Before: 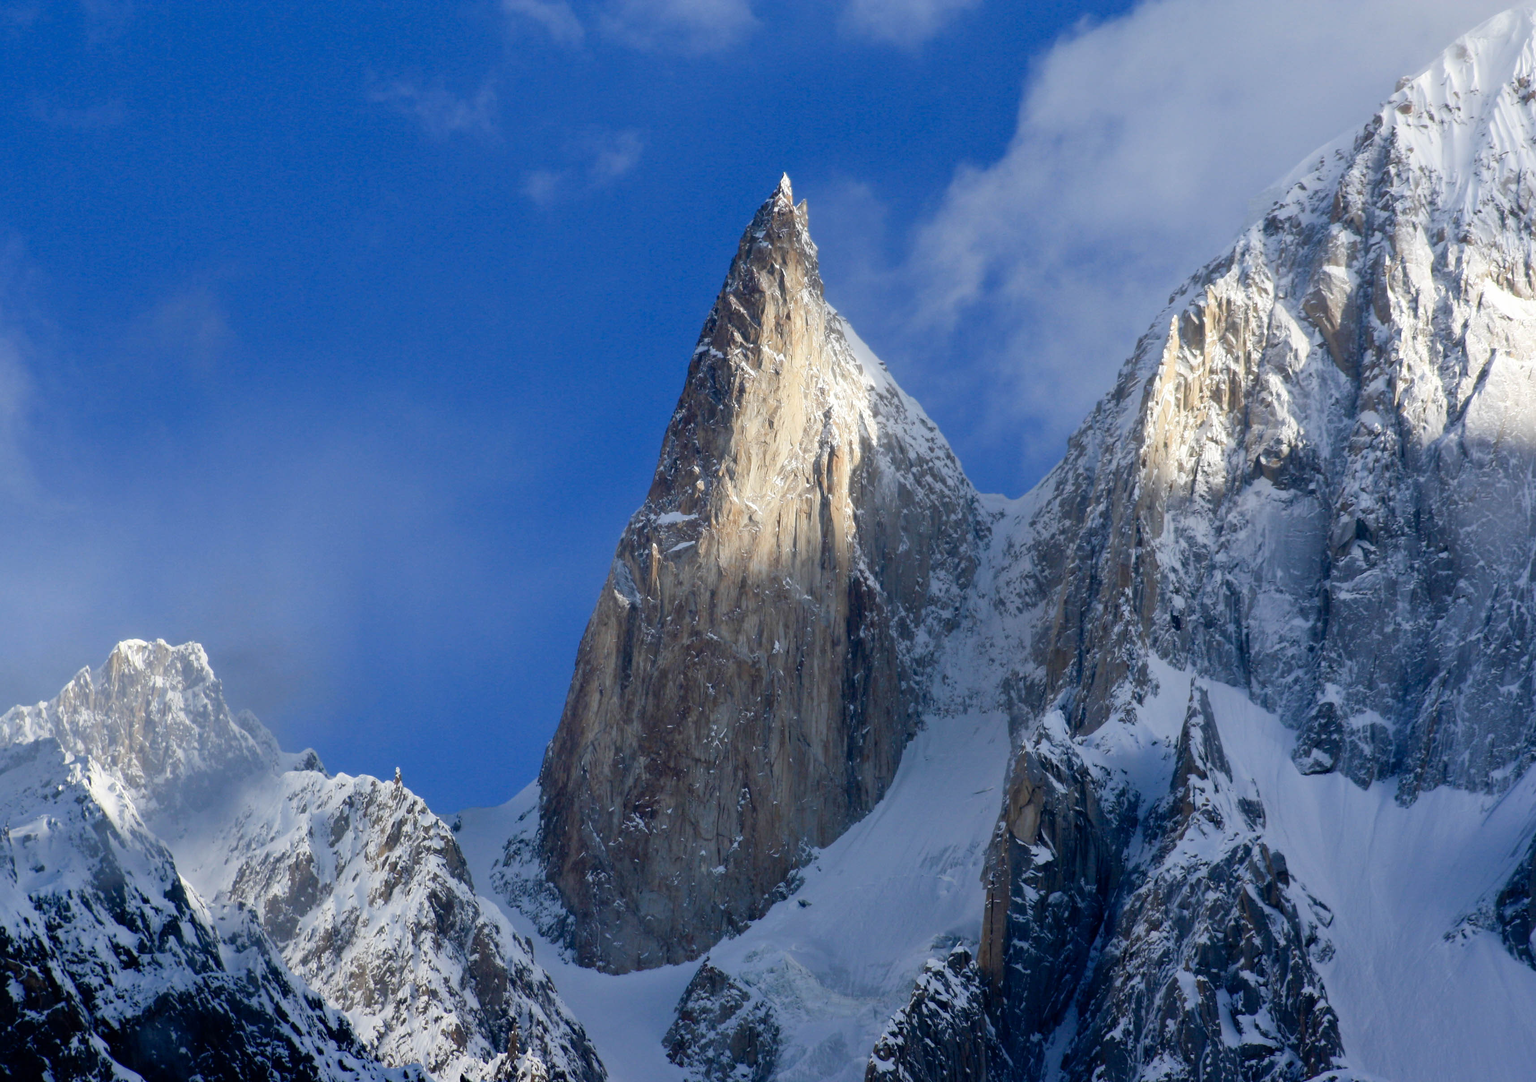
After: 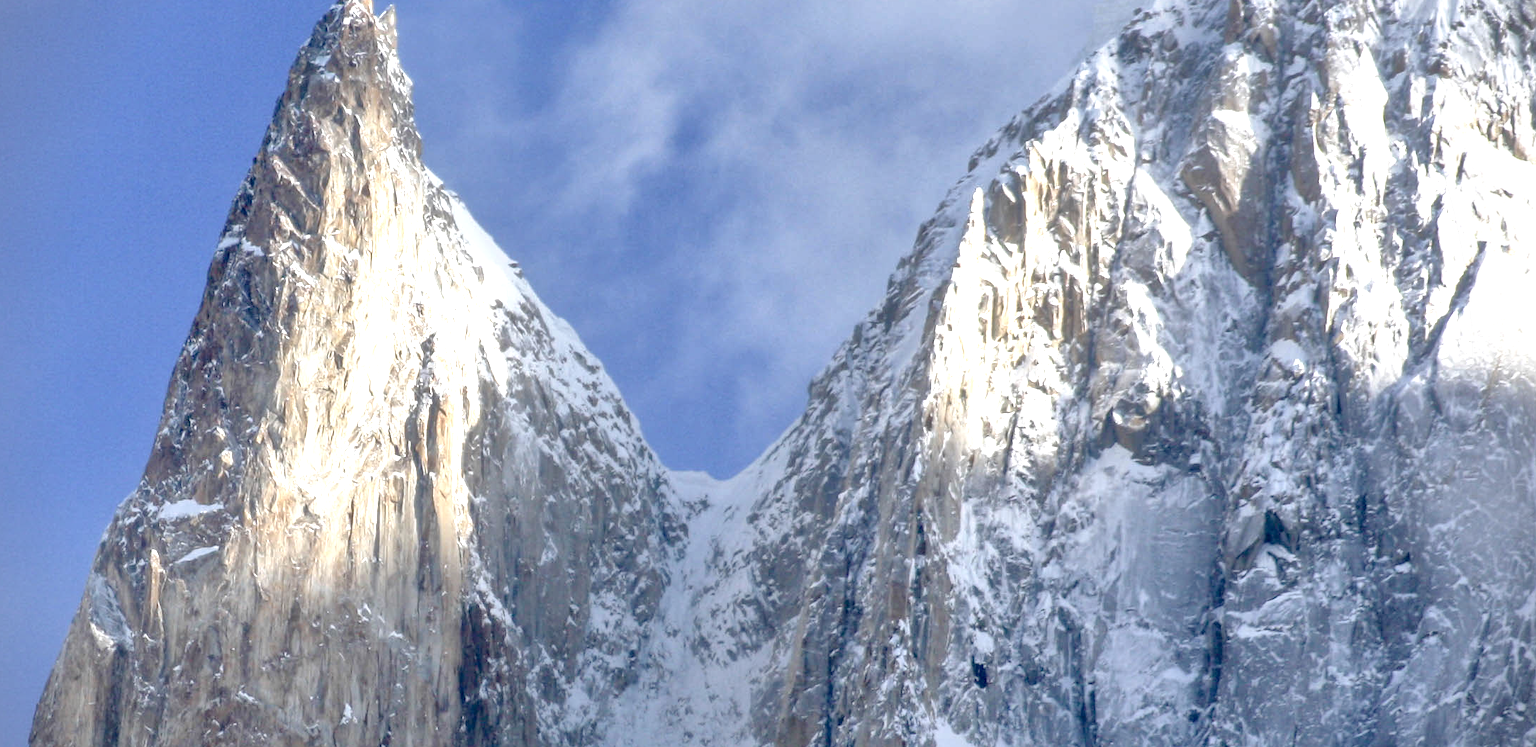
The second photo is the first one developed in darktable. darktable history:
crop: left 36.282%, top 18.167%, right 0.512%, bottom 38.144%
tone curve: curves: ch0 [(0, 0) (0.004, 0.008) (0.077, 0.156) (0.169, 0.29) (0.774, 0.774) (0.988, 0.926)], preserve colors none
tone equalizer: smoothing diameter 2.2%, edges refinement/feathering 20.1, mask exposure compensation -1.57 EV, filter diffusion 5
shadows and highlights: on, module defaults
vignetting: fall-off start 91.6%, unbound false
local contrast: detail 153%
exposure: exposure 0.951 EV, compensate highlight preservation false
